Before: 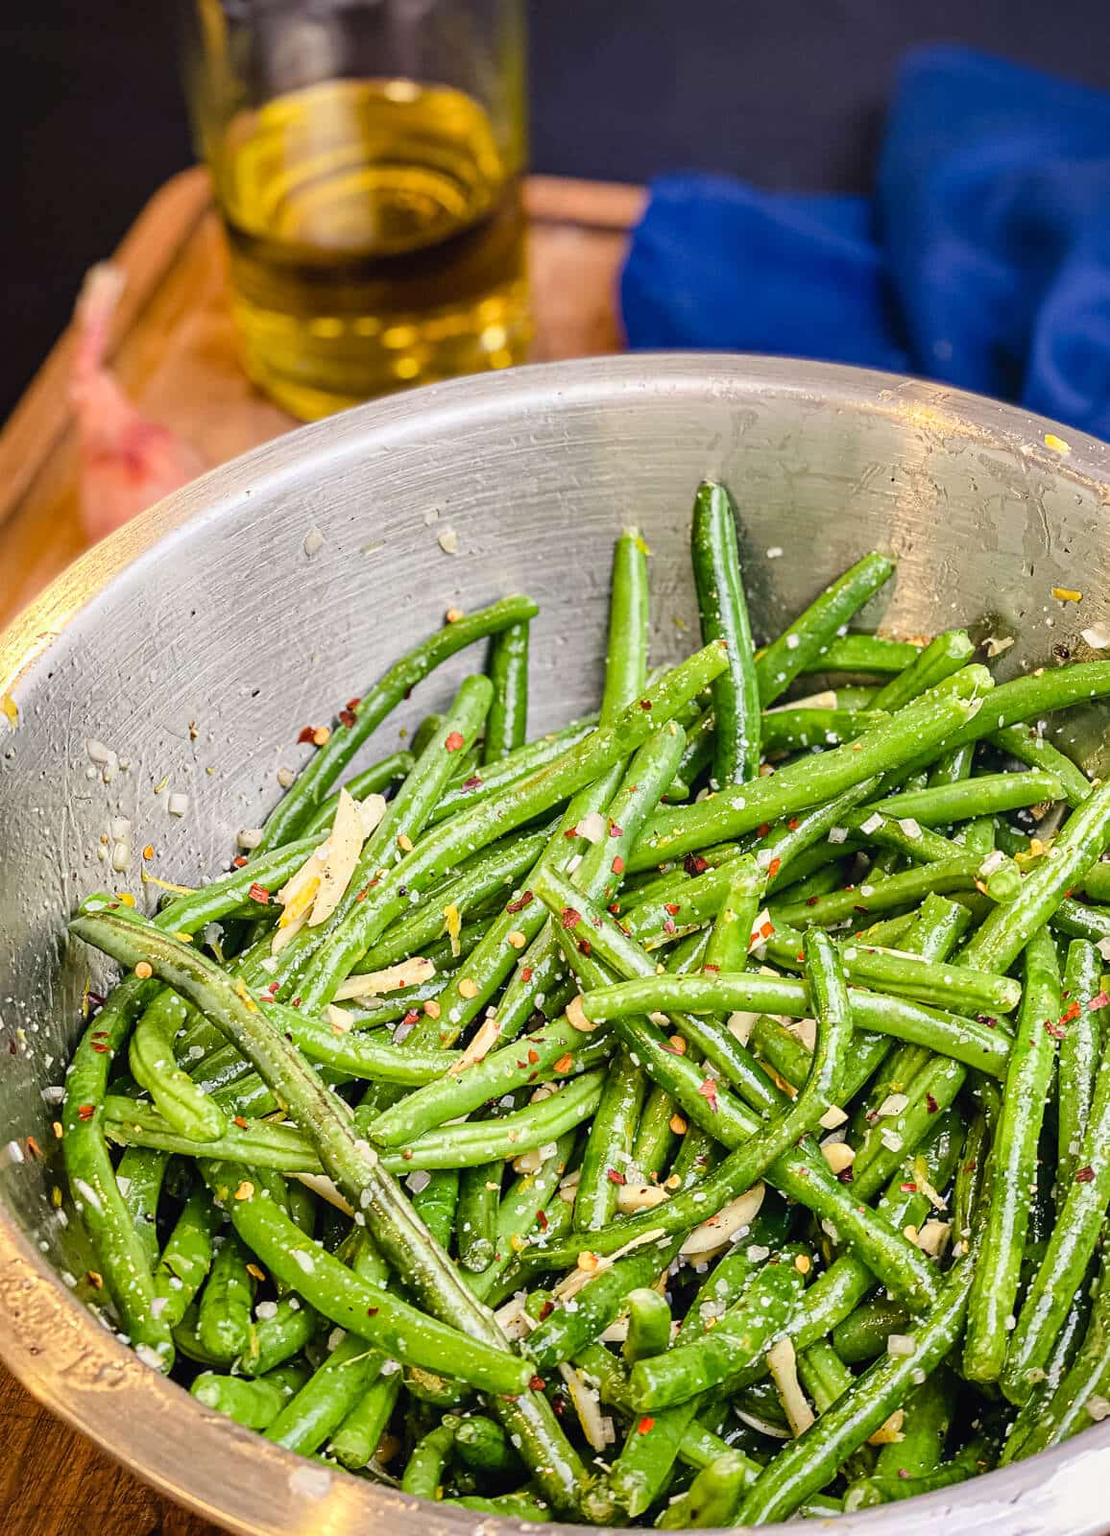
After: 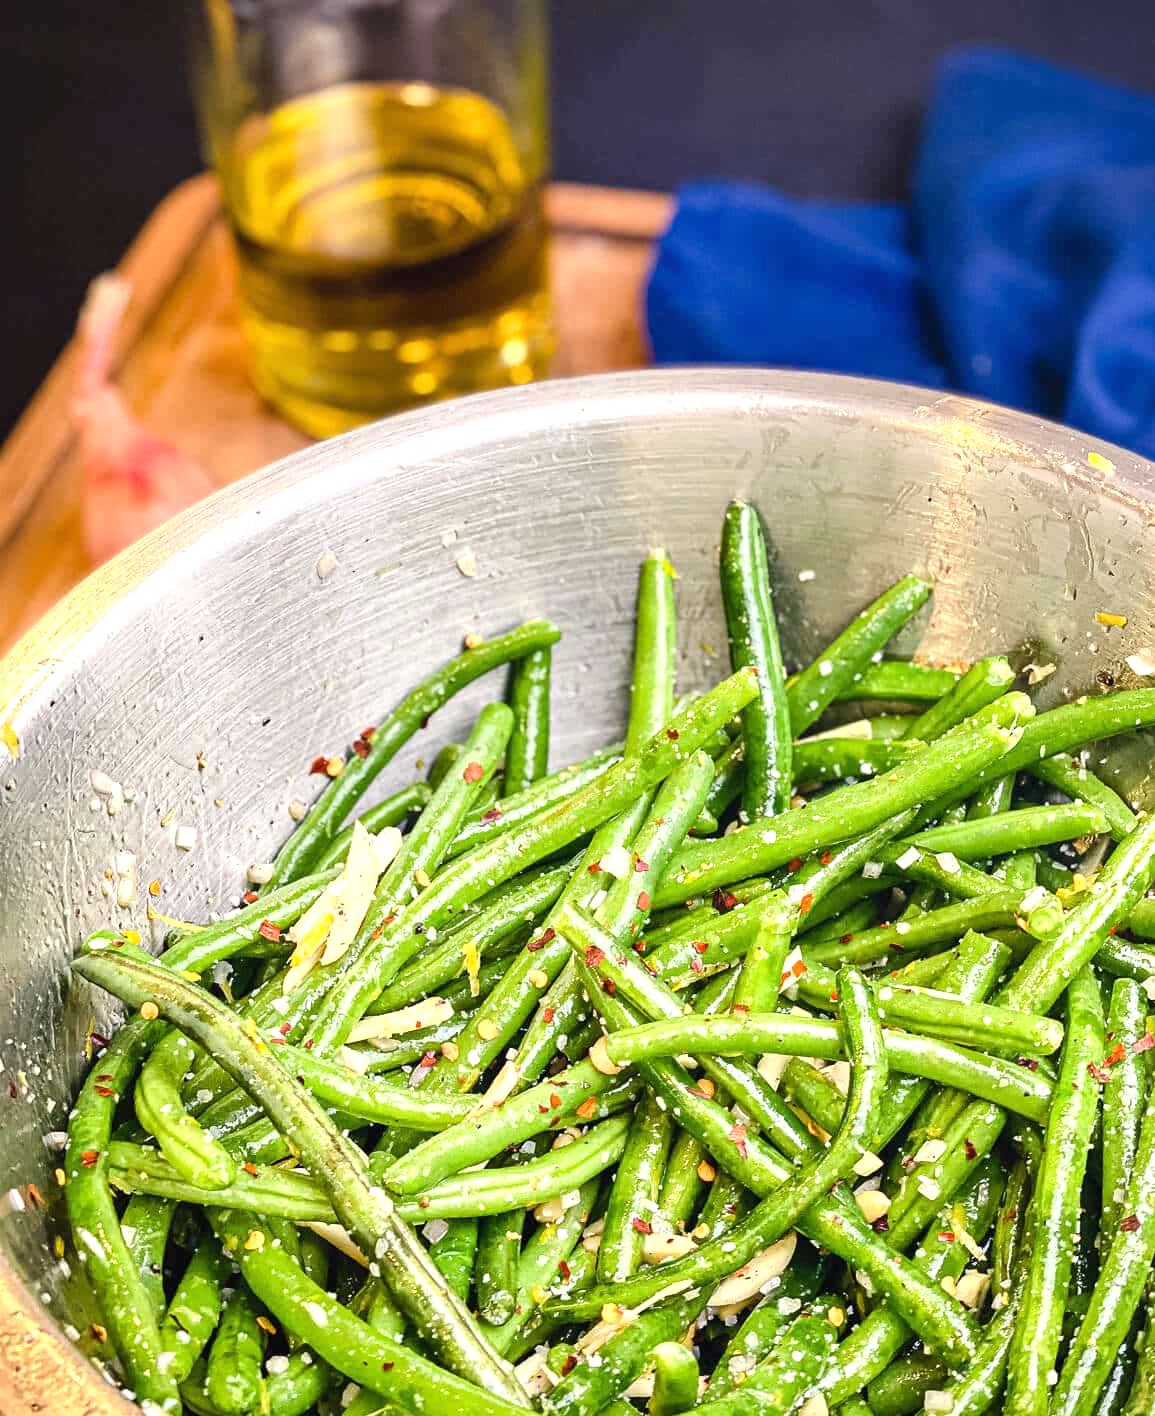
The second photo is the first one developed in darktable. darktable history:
exposure: black level correction 0, exposure 0.5 EV, compensate exposure bias true, compensate highlight preservation false
crop and rotate: top 0%, bottom 11.49%
